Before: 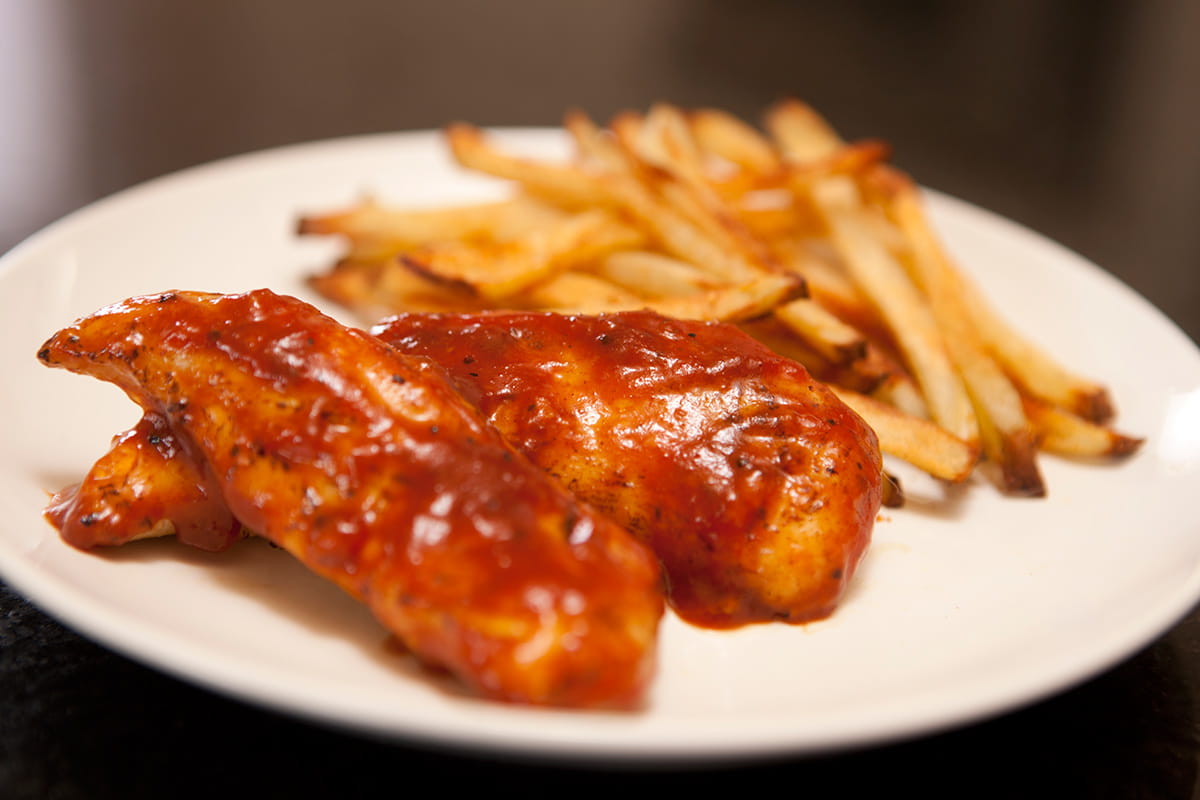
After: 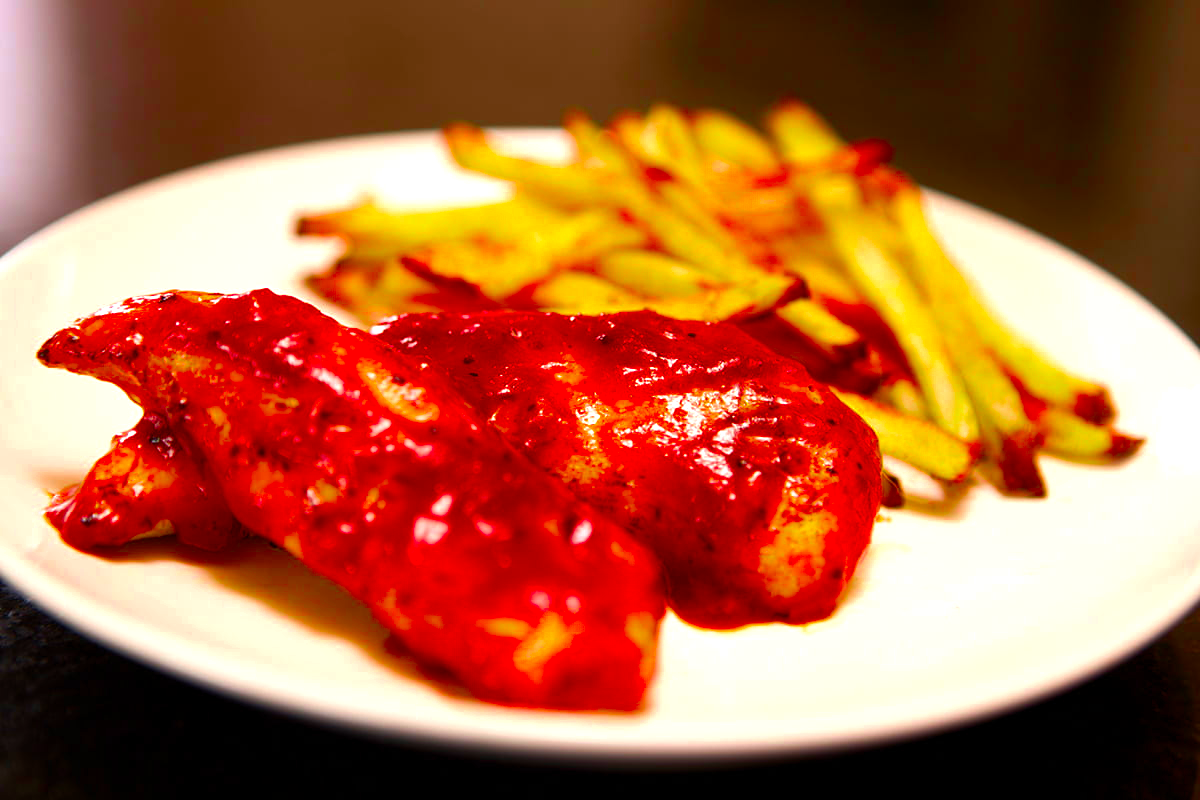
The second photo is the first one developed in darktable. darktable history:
color balance rgb: linear chroma grading › global chroma 9%, perceptual saturation grading › global saturation 36%, perceptual saturation grading › shadows 35%, perceptual brilliance grading › global brilliance 15%, perceptual brilliance grading › shadows -35%, global vibrance 15%
contrast brightness saturation: saturation 0.18
color zones: curves: ch0 [(0, 0.466) (0.128, 0.466) (0.25, 0.5) (0.375, 0.456) (0.5, 0.5) (0.625, 0.5) (0.737, 0.652) (0.875, 0.5)]; ch1 [(0, 0.603) (0.125, 0.618) (0.261, 0.348) (0.372, 0.353) (0.497, 0.363) (0.611, 0.45) (0.731, 0.427) (0.875, 0.518) (0.998, 0.652)]; ch2 [(0, 0.559) (0.125, 0.451) (0.253, 0.564) (0.37, 0.578) (0.5, 0.466) (0.625, 0.471) (0.731, 0.471) (0.88, 0.485)]
